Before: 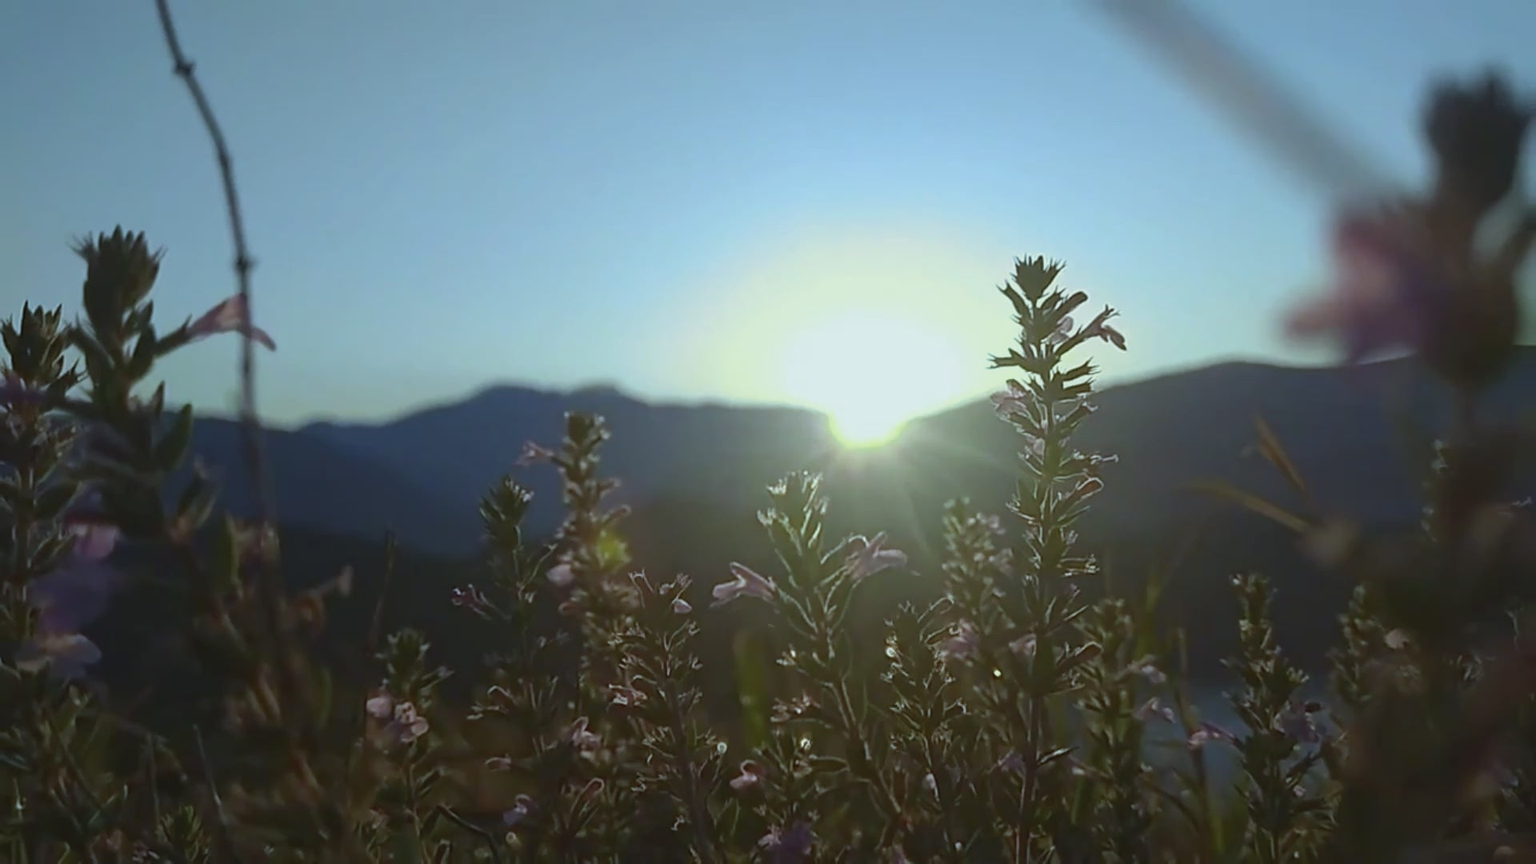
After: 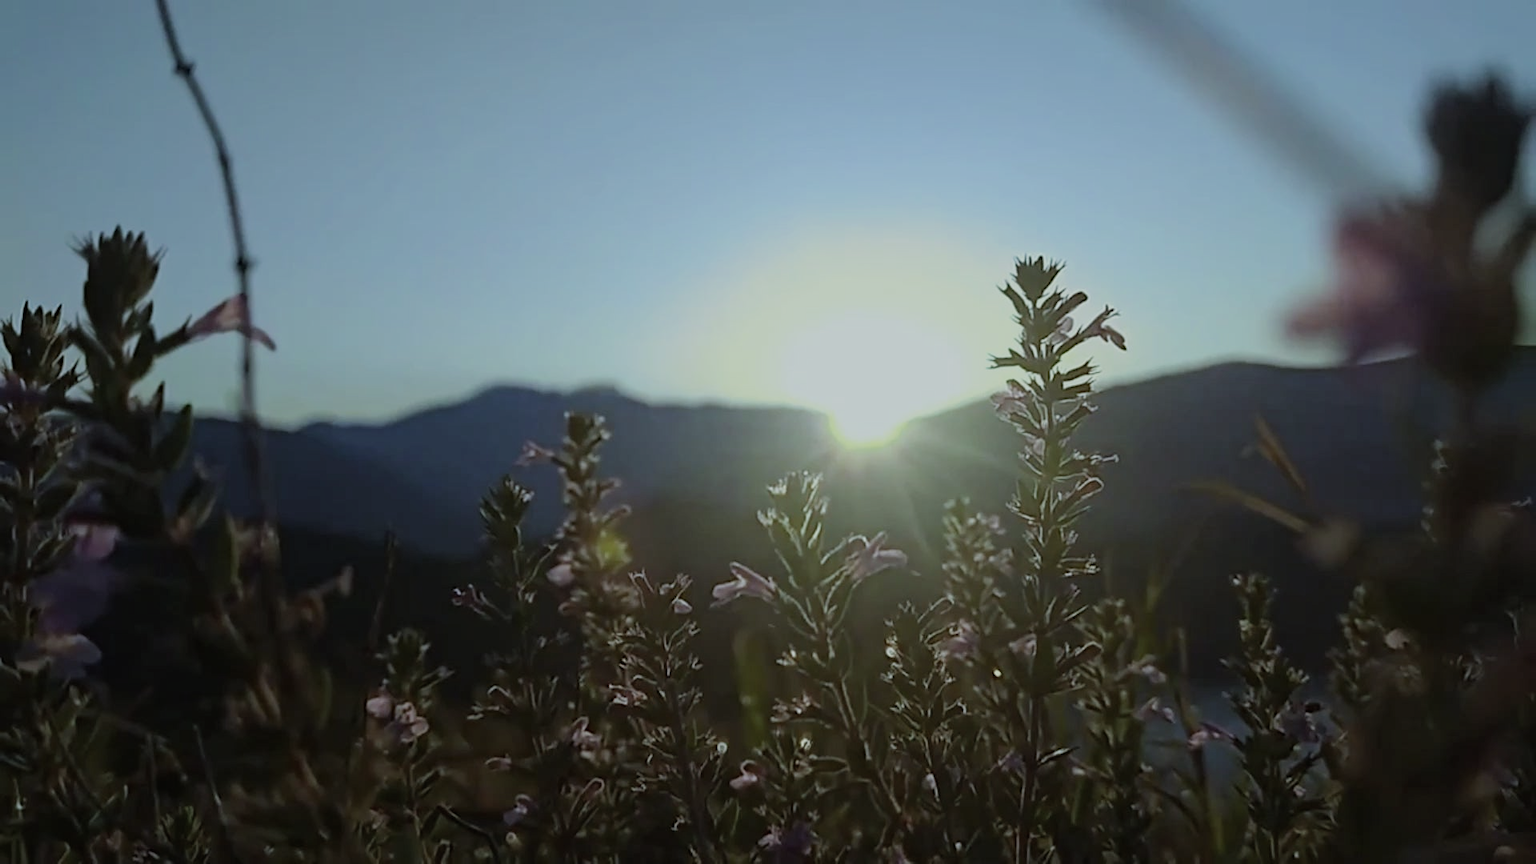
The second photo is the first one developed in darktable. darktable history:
filmic rgb: black relative exposure -7.65 EV, white relative exposure 4.56 EV, hardness 3.61
haze removal: adaptive false
color correction: highlights b* 0.003, saturation 0.829
